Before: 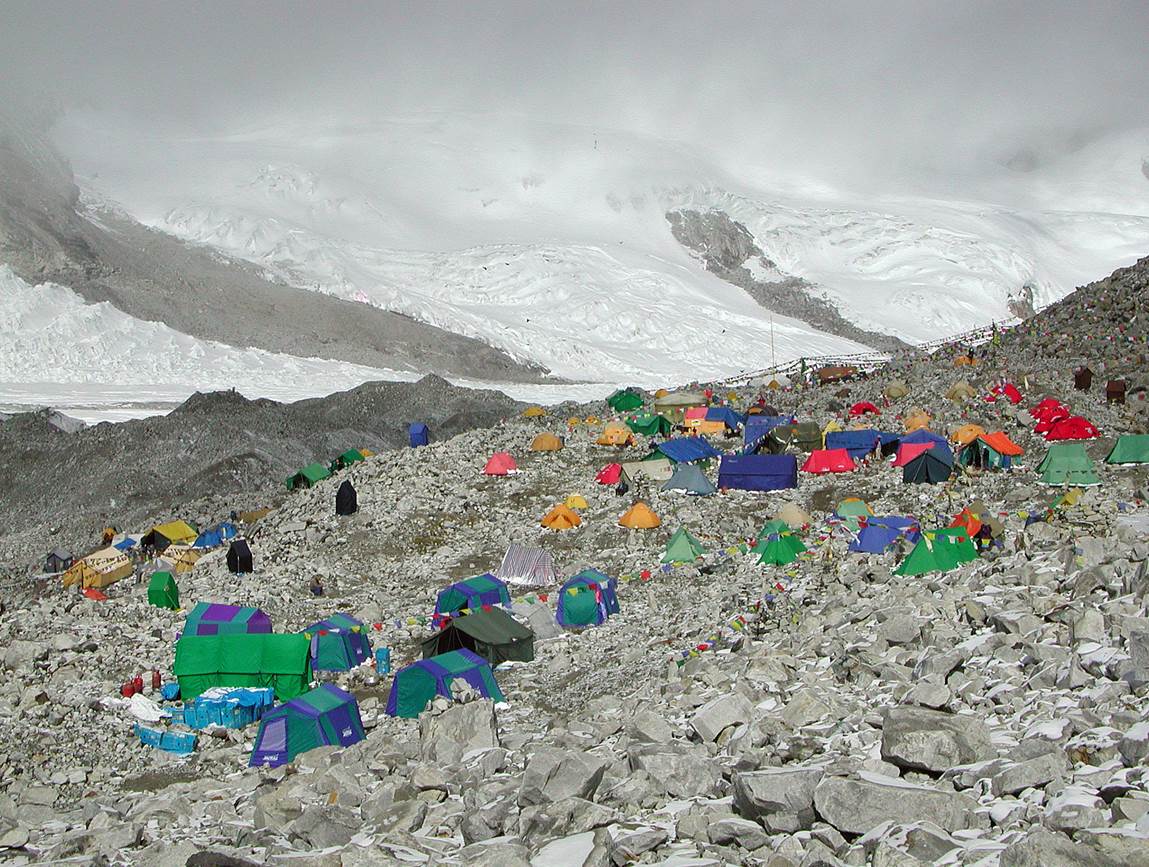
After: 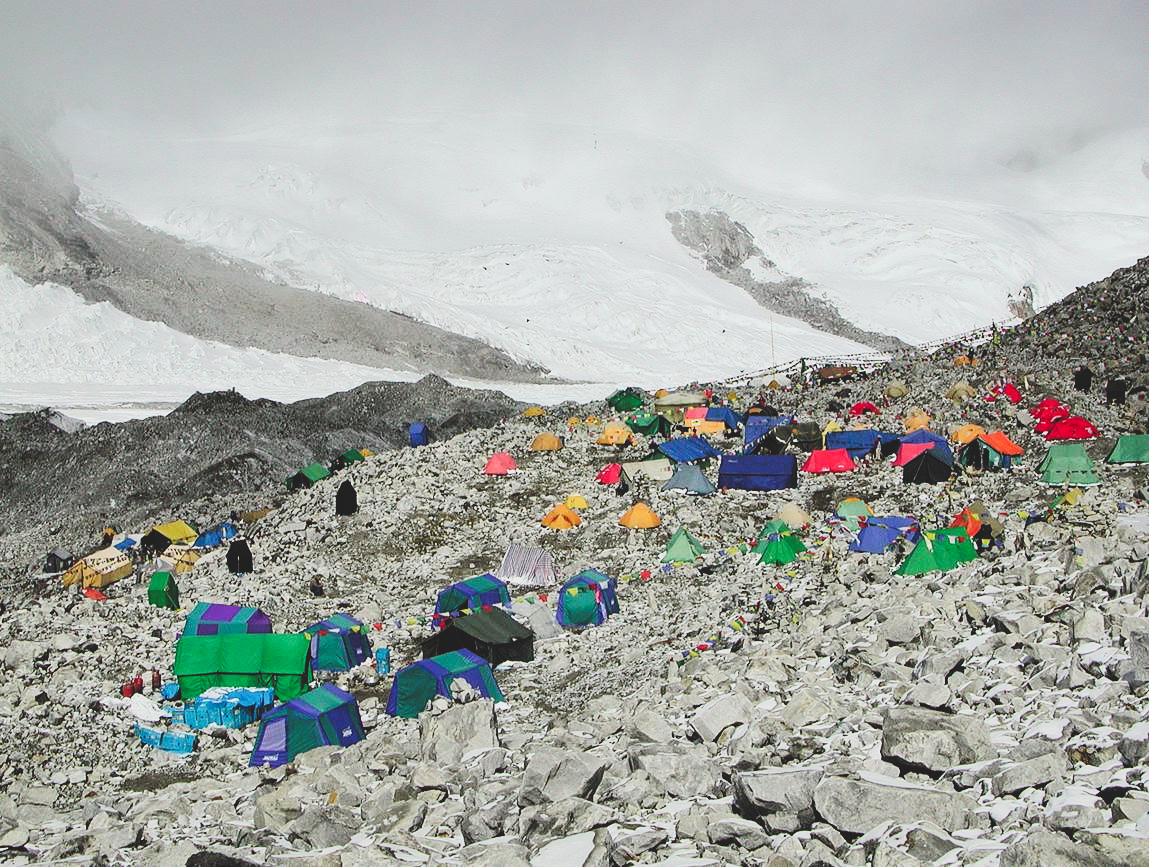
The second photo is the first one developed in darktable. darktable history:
filmic rgb: black relative exposure -5.11 EV, white relative exposure 3.98 EV, hardness 2.88, contrast 1.399, highlights saturation mix -29.57%, color science v6 (2022)
tone curve: curves: ch0 [(0, 0.129) (0.187, 0.207) (0.729, 0.789) (1, 1)], preserve colors none
